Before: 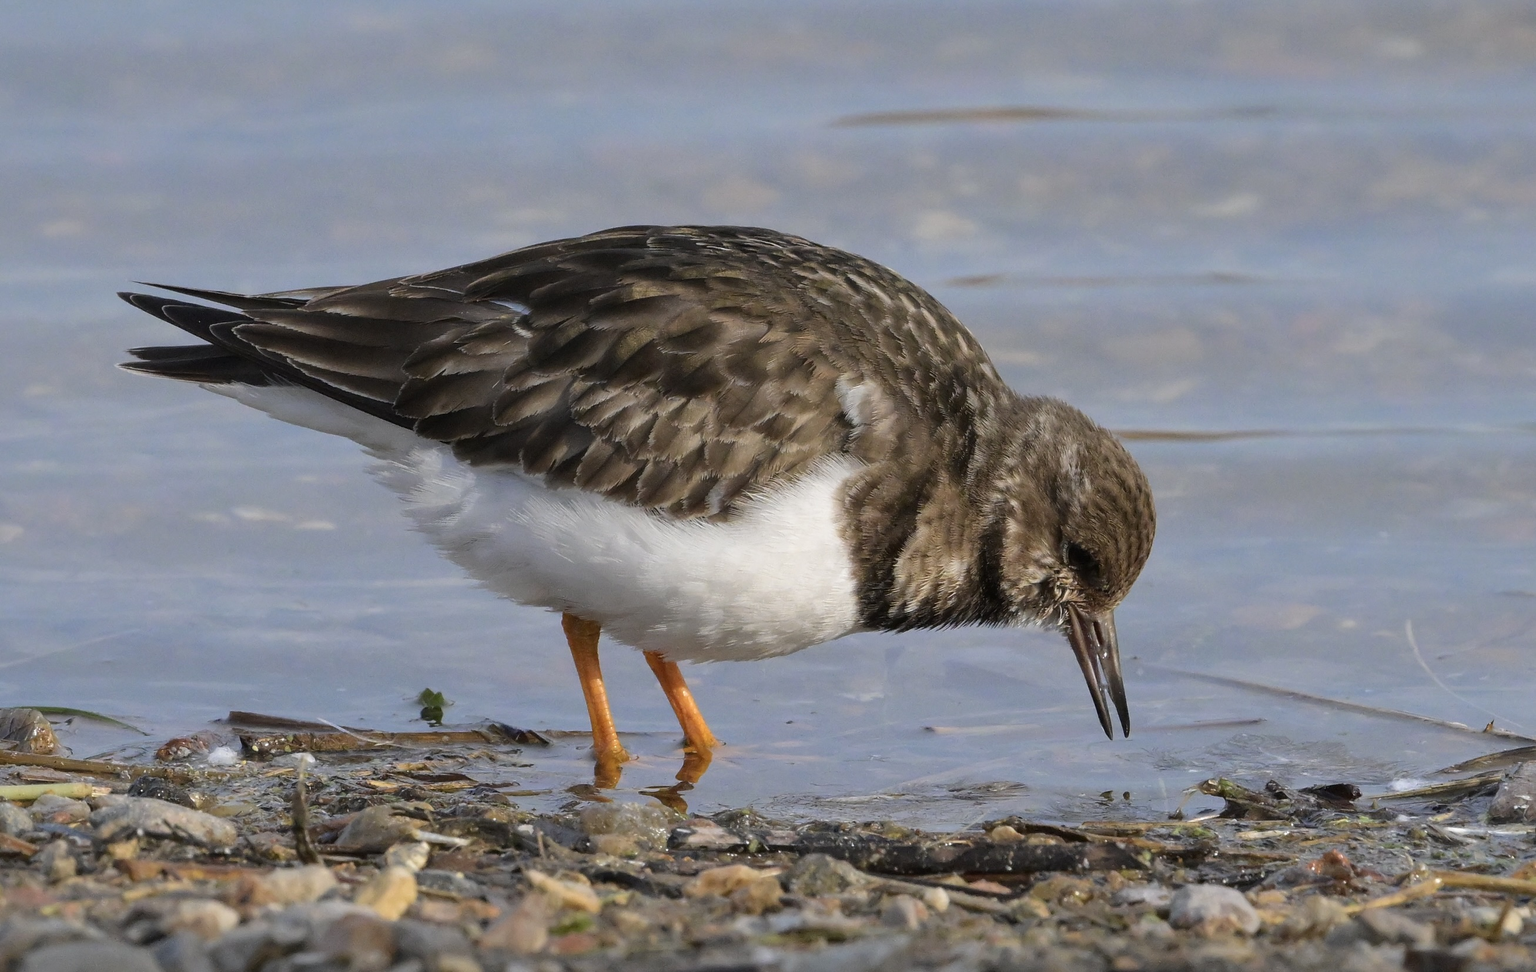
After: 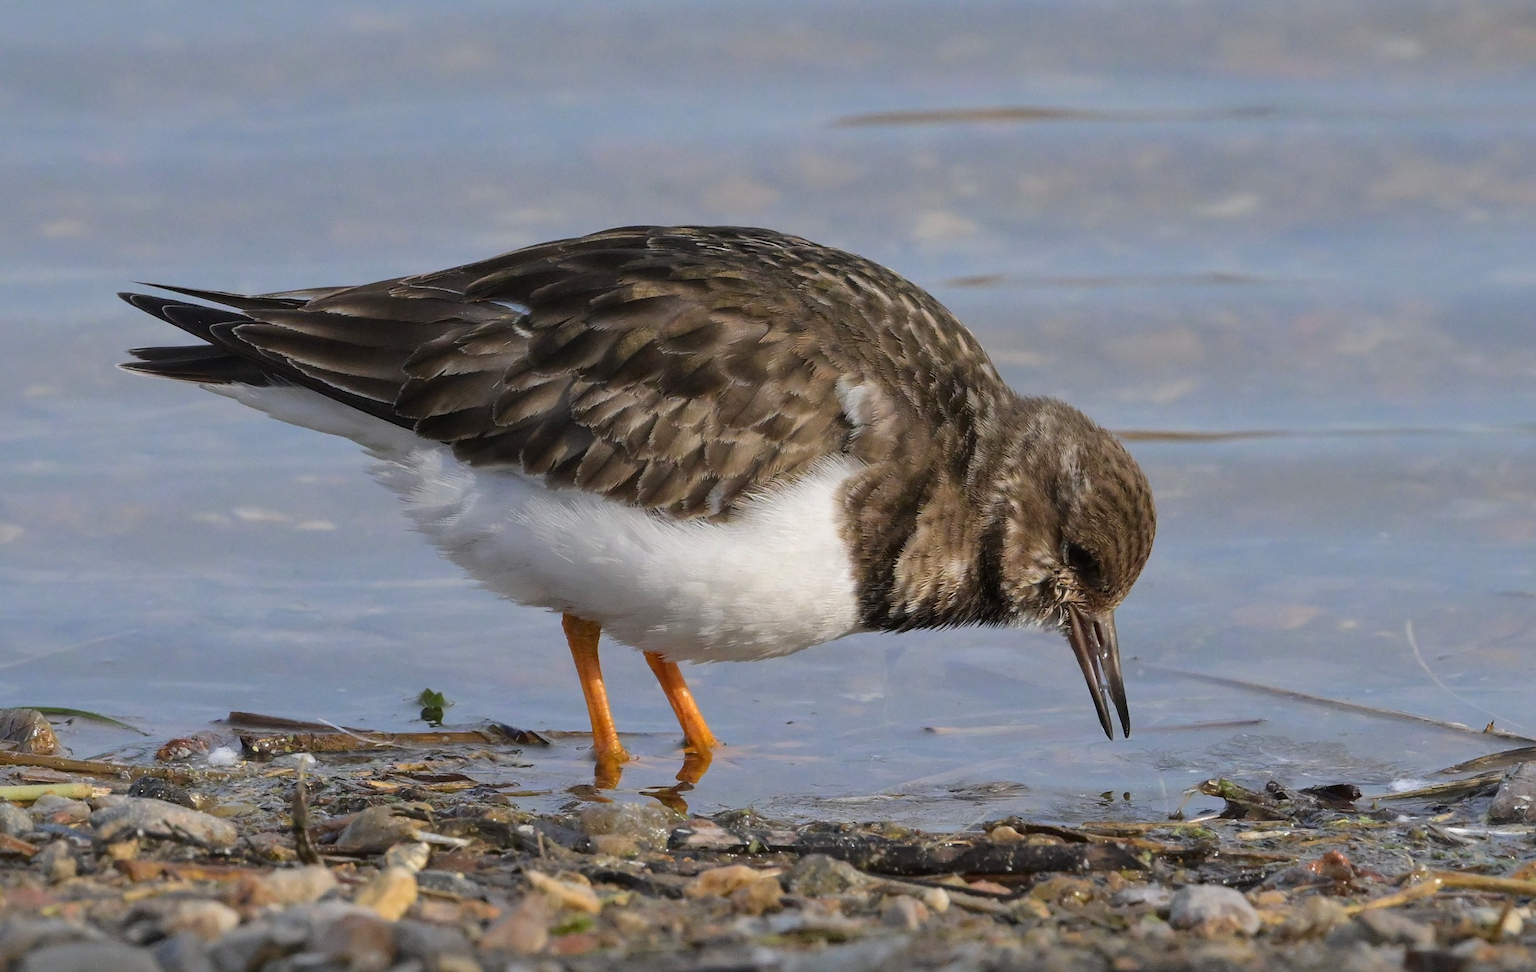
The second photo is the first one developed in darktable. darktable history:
exposure: exposure -0.053 EV, compensate highlight preservation false
